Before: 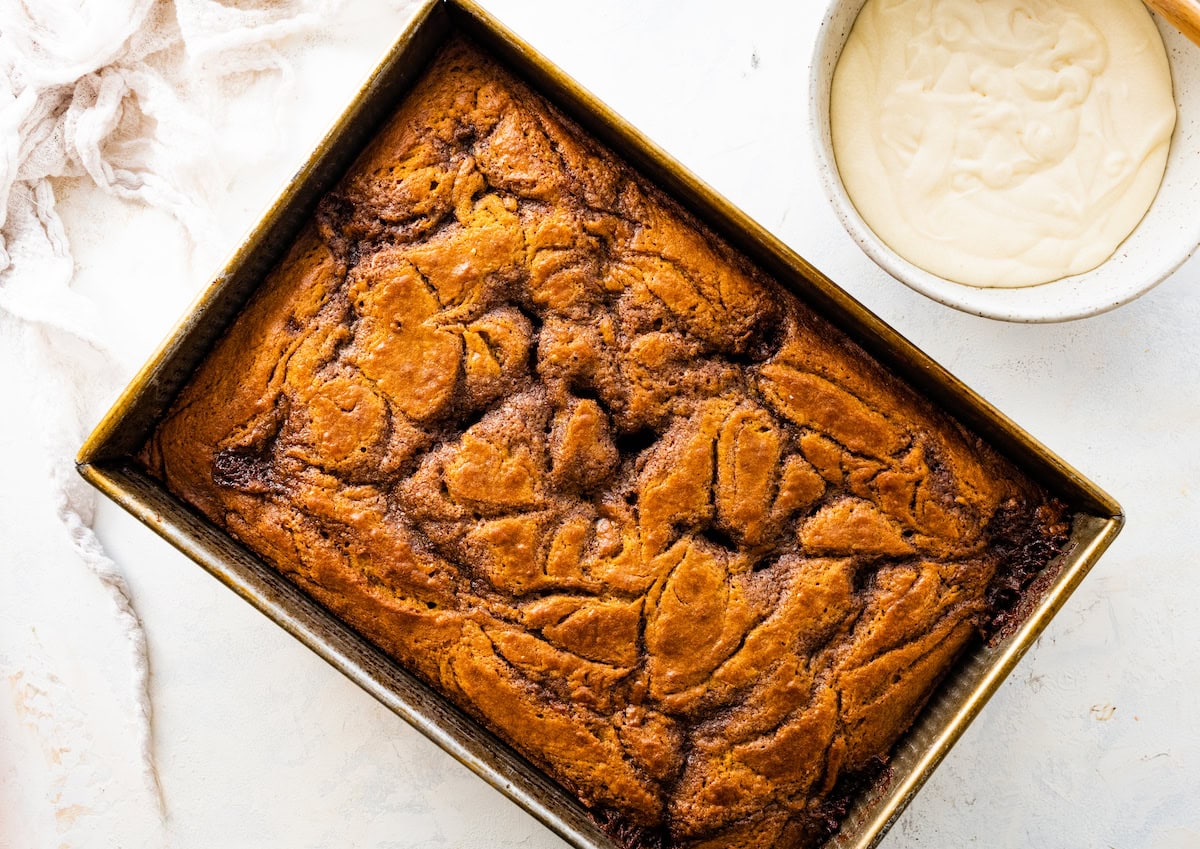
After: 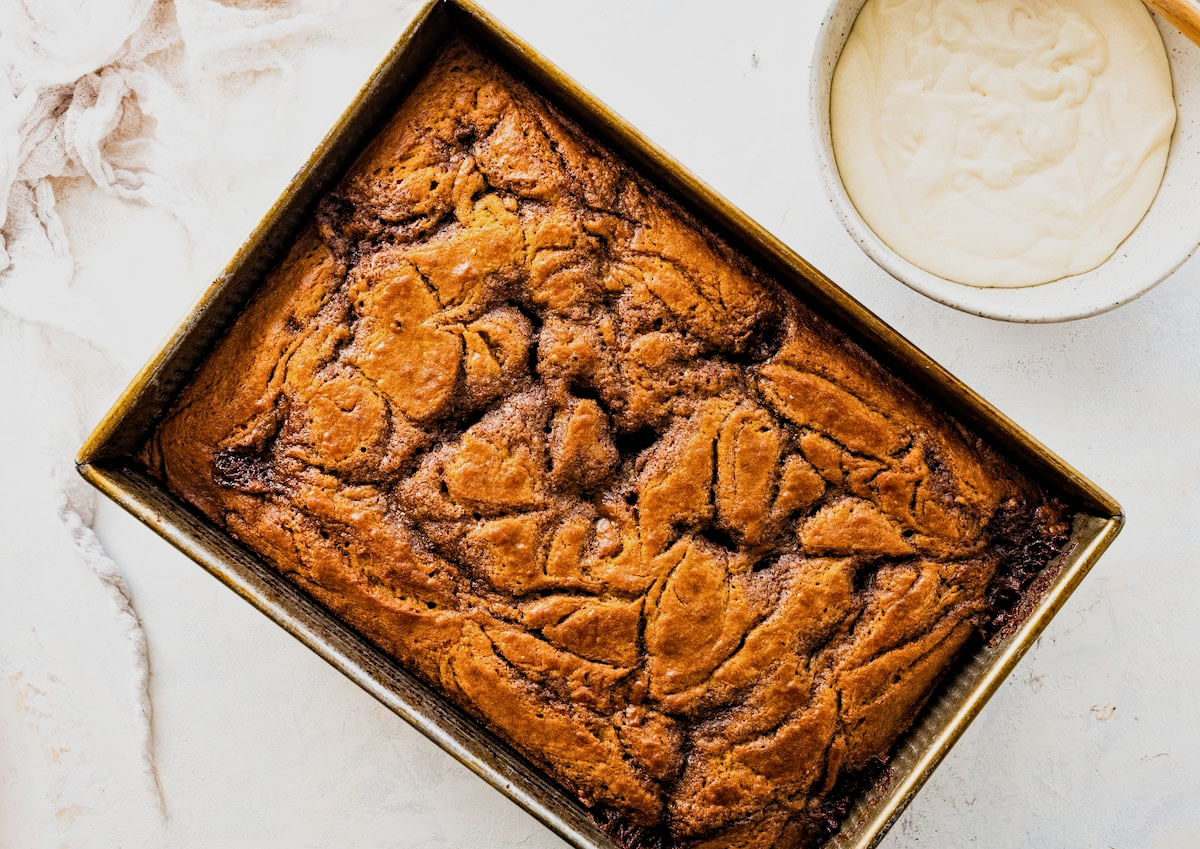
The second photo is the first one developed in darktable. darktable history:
sigmoid: contrast 1.22, skew 0.65
contrast equalizer: y [[0.5, 0.501, 0.532, 0.538, 0.54, 0.541], [0.5 ×6], [0.5 ×6], [0 ×6], [0 ×6]]
